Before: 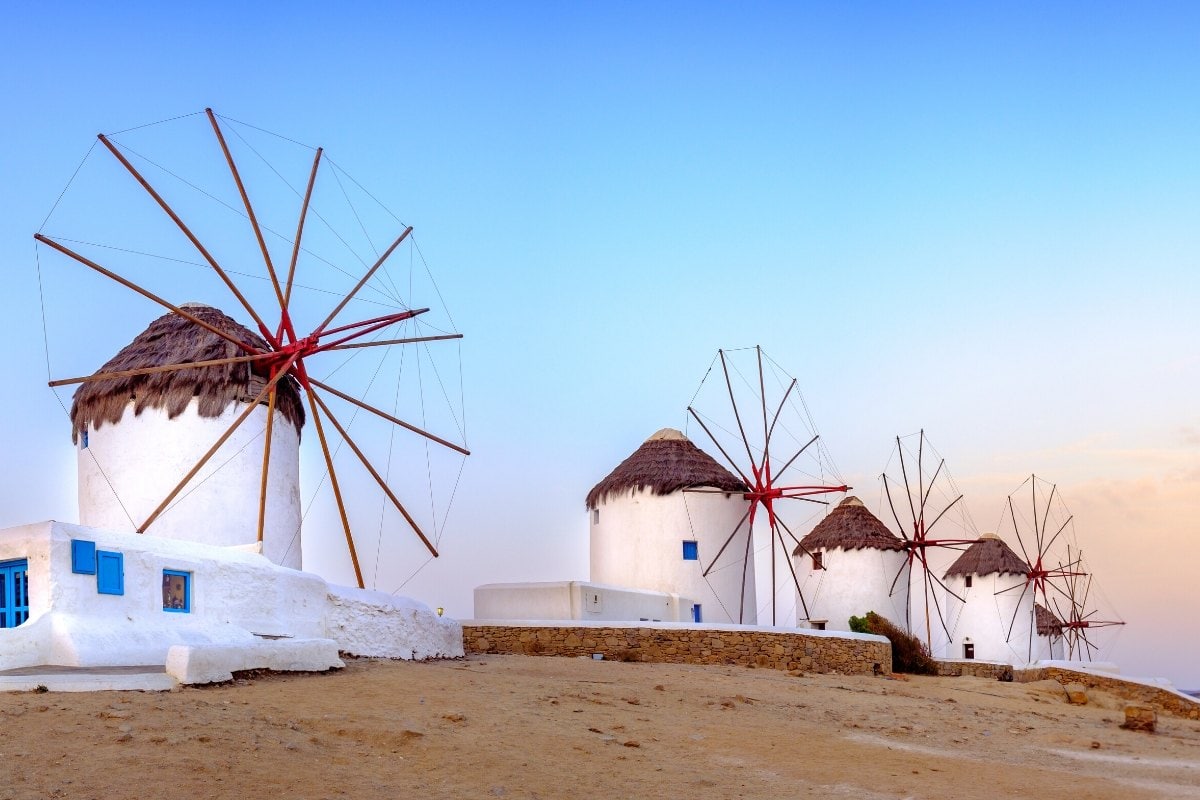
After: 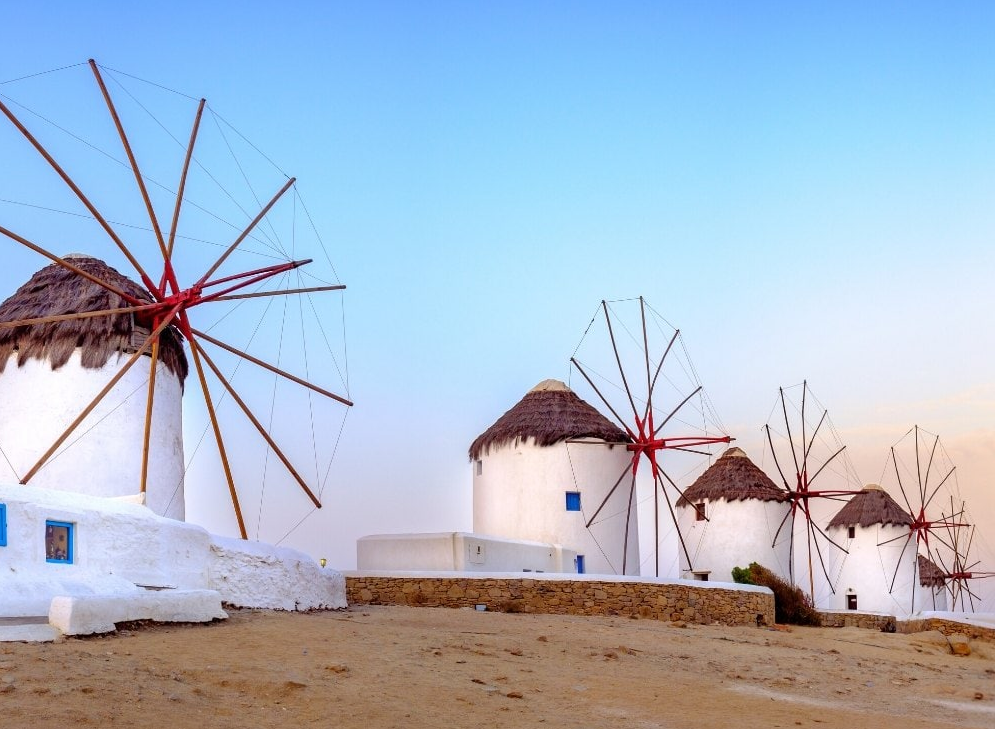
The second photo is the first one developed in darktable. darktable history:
crop: left 9.806%, top 6.204%, right 7.213%, bottom 2.58%
